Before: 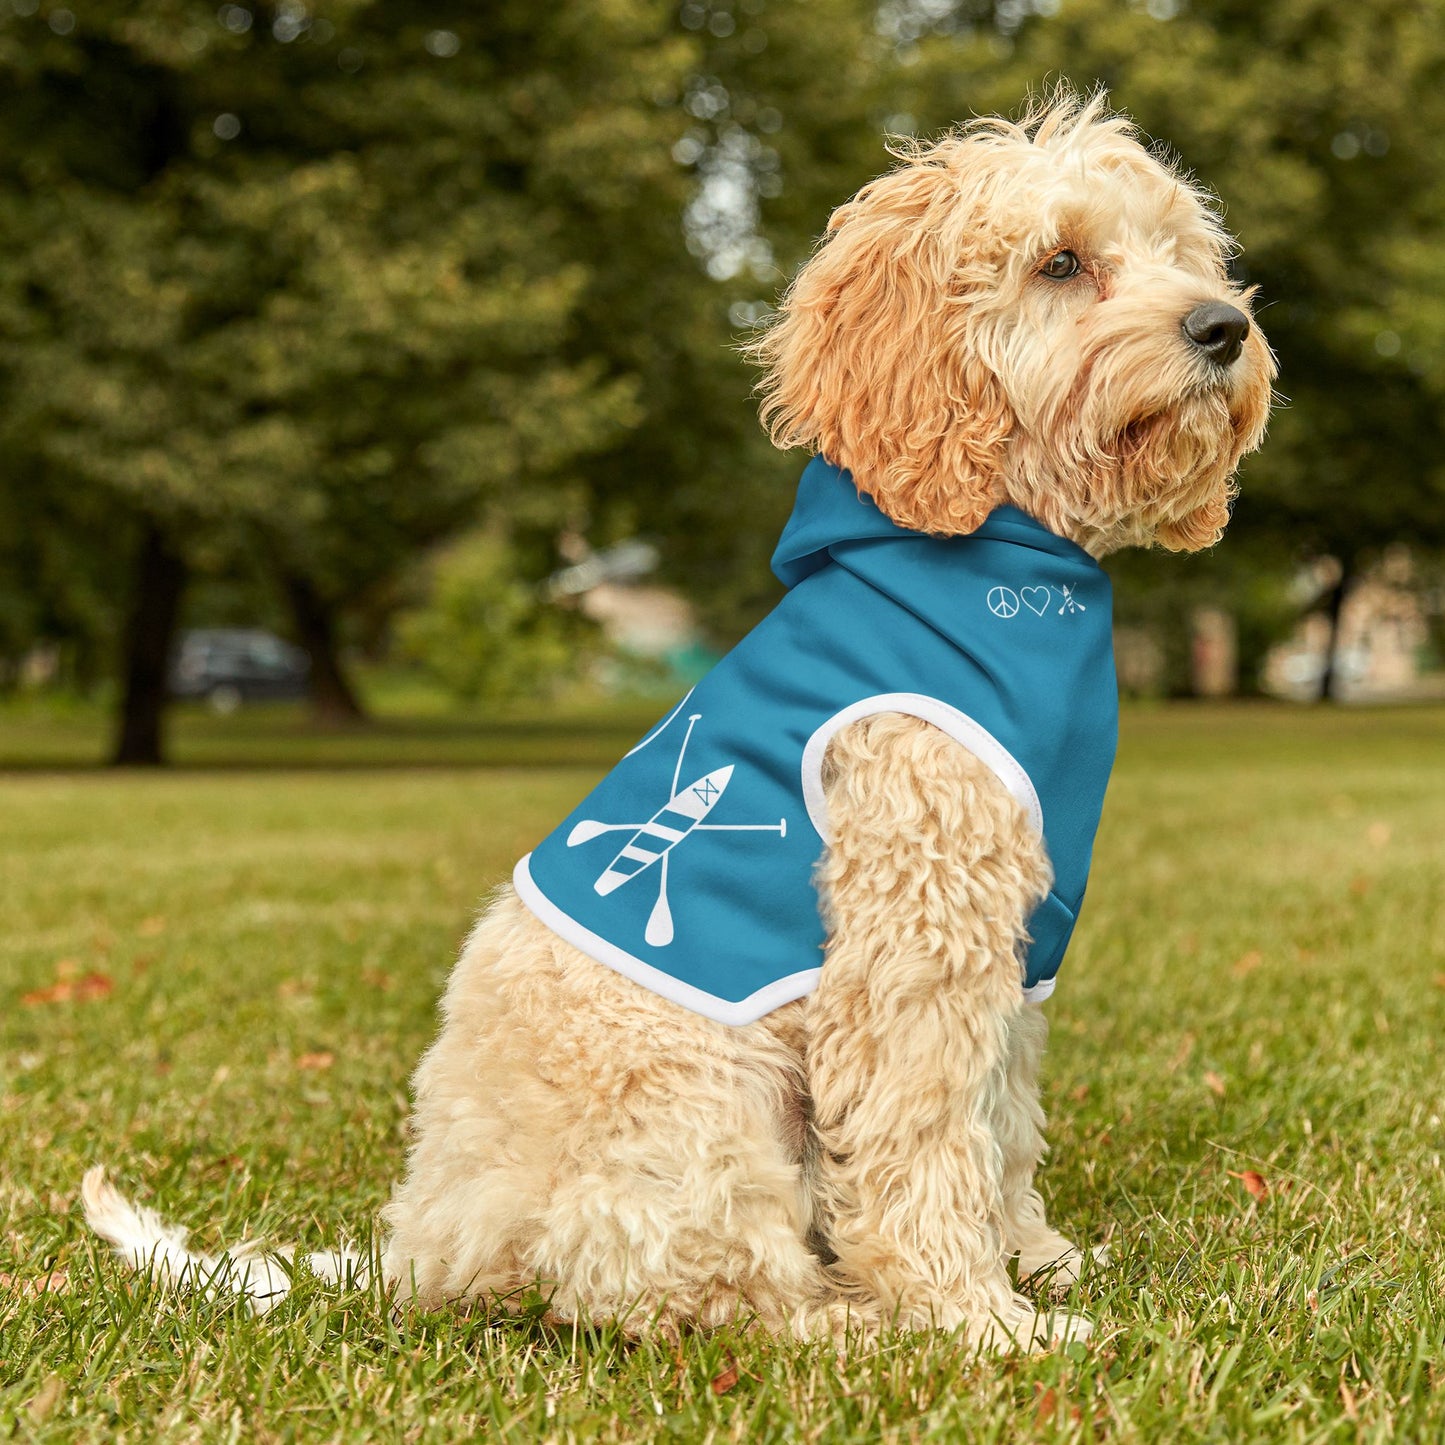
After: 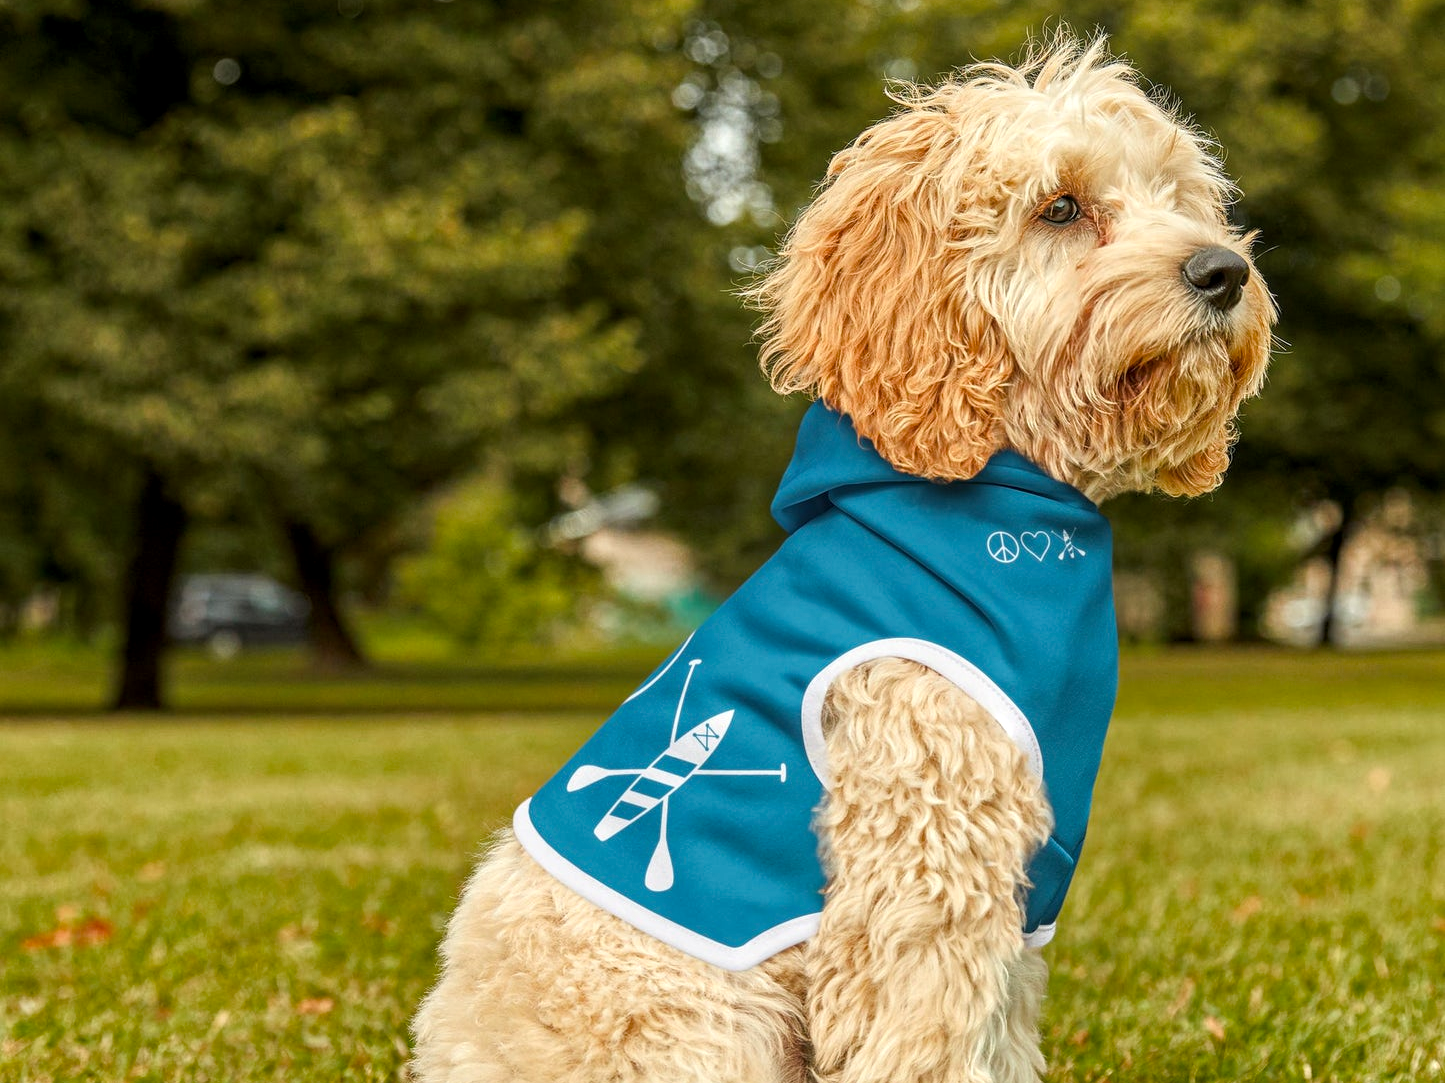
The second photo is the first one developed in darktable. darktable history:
local contrast: on, module defaults
color balance rgb: shadows fall-off 101%, linear chroma grading › mid-tones 7.63%, perceptual saturation grading › mid-tones 11.68%, mask middle-gray fulcrum 22.45%, global vibrance 10.11%, saturation formula JzAzBz (2021)
crop: top 3.857%, bottom 21.132%
